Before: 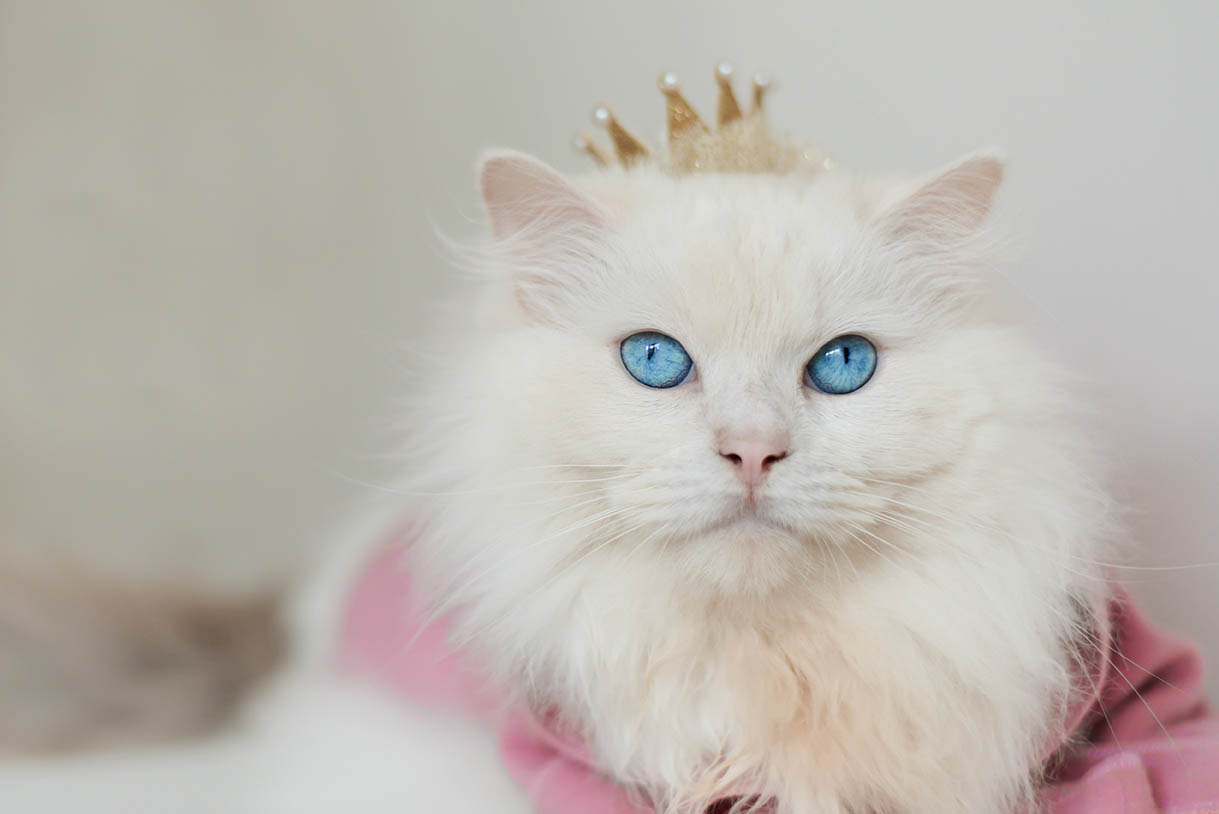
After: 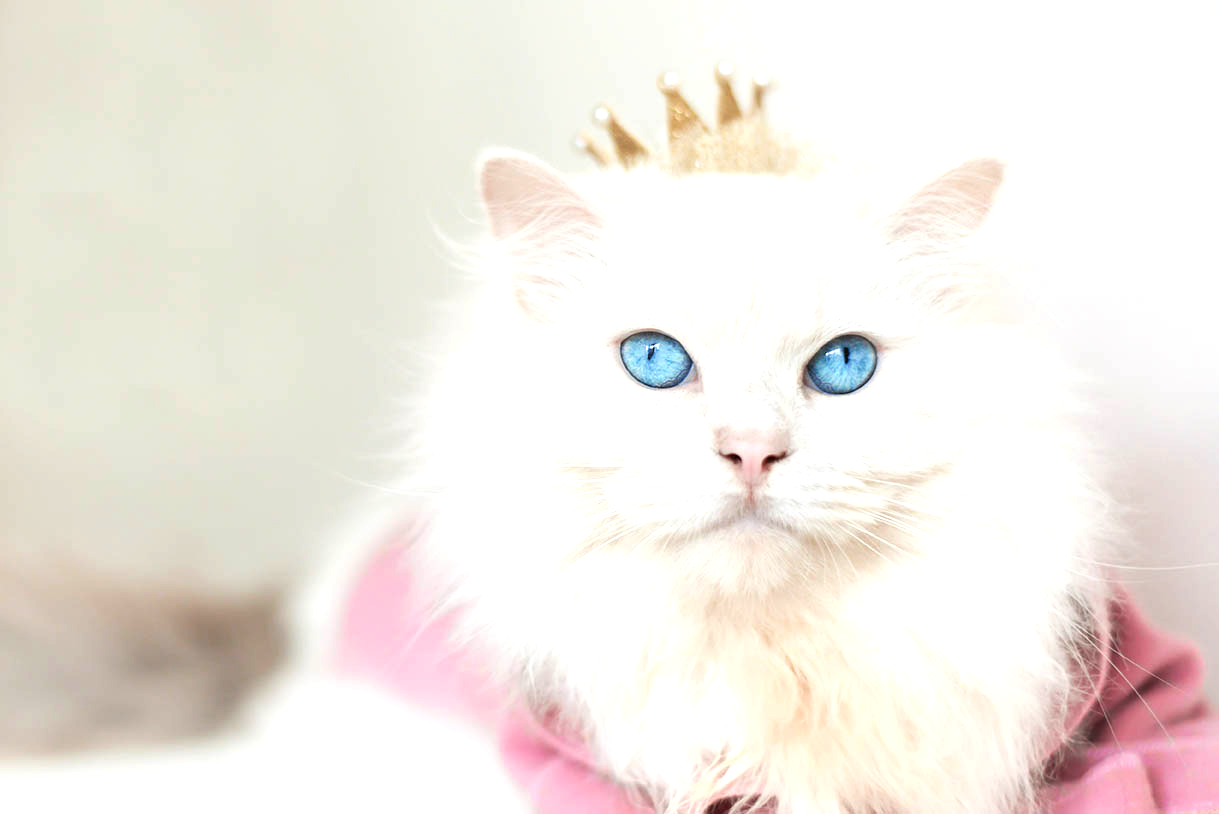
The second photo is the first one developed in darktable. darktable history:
exposure: black level correction 0, exposure 0.889 EV, compensate exposure bias true, compensate highlight preservation false
